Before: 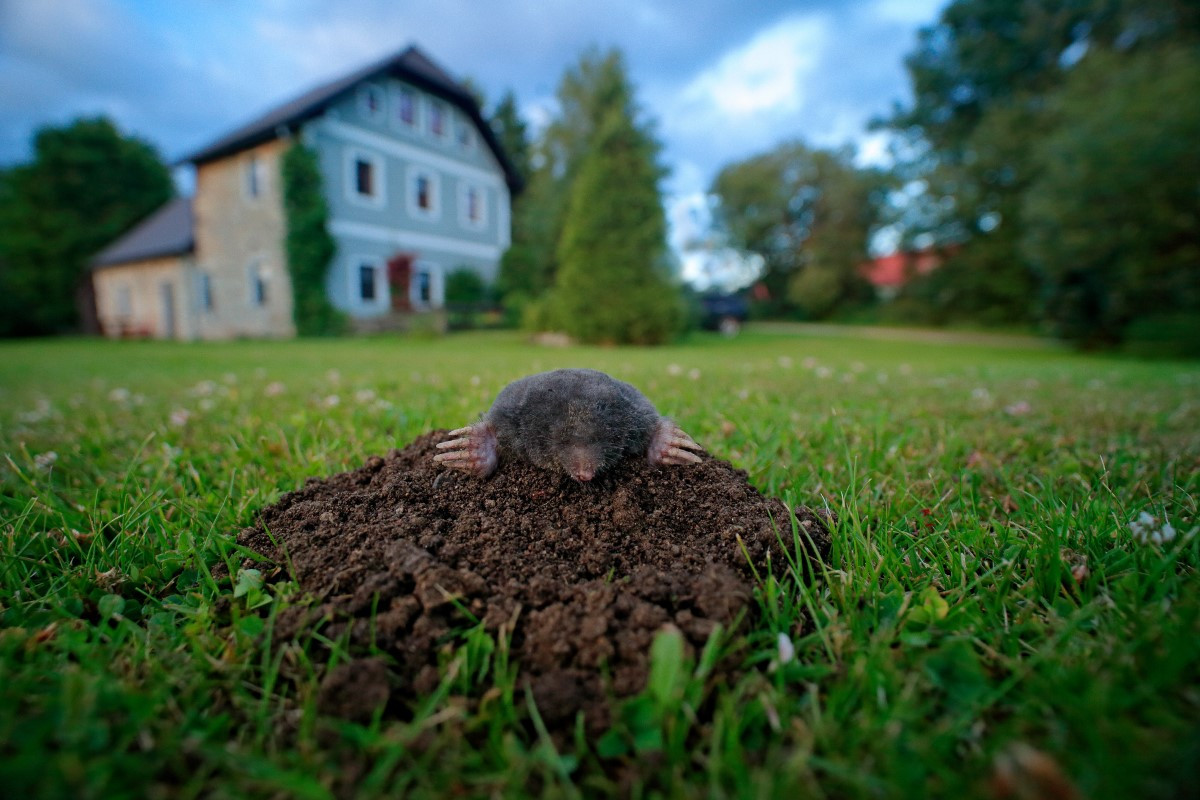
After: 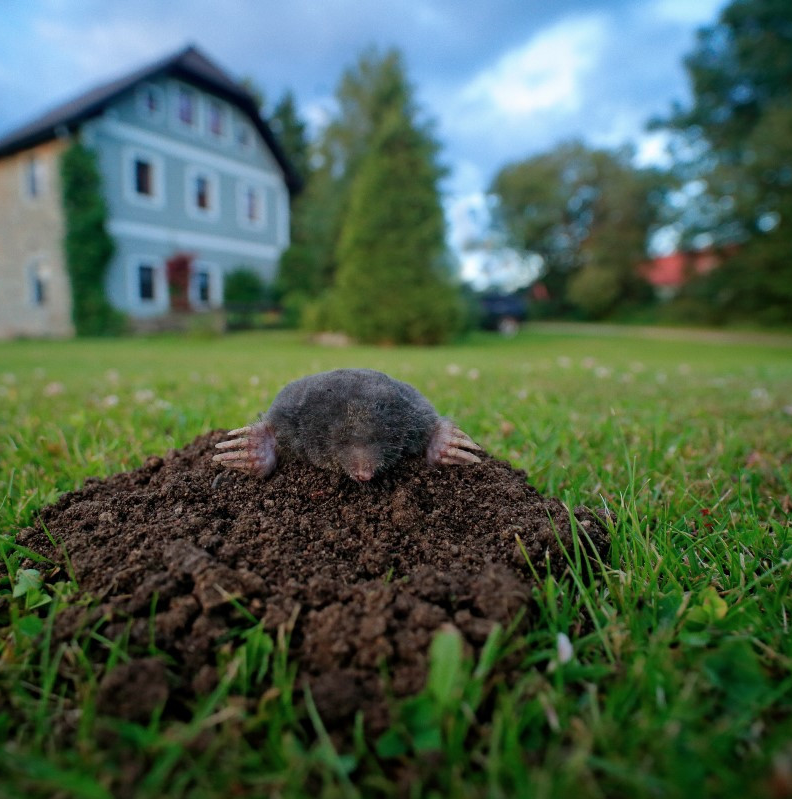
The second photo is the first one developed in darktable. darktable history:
crop and rotate: left 18.442%, right 15.508%
contrast brightness saturation: saturation -0.05
